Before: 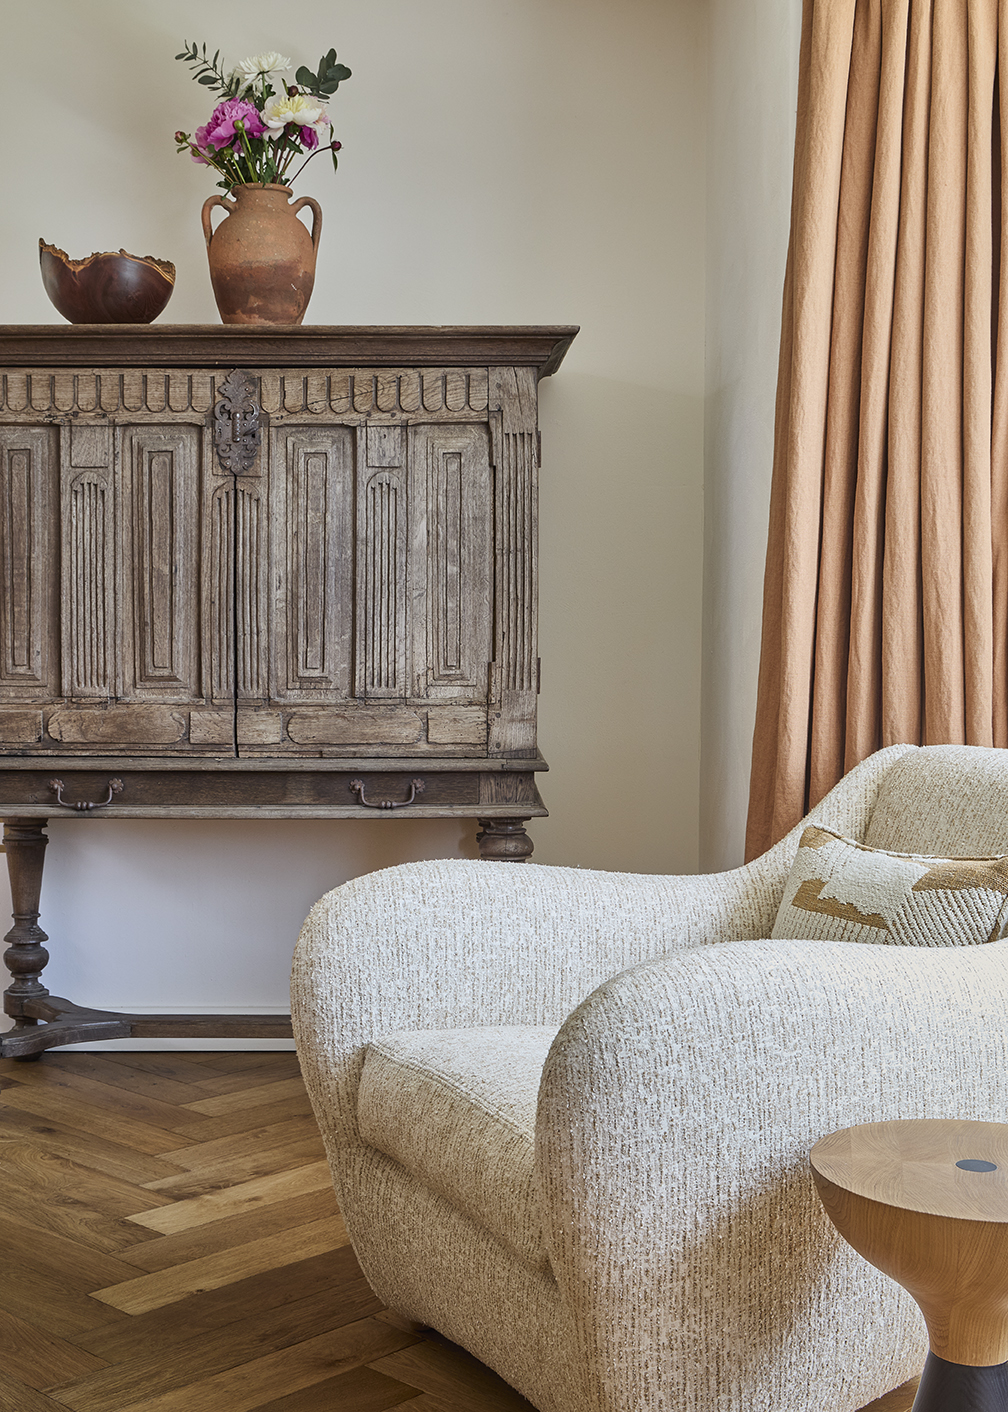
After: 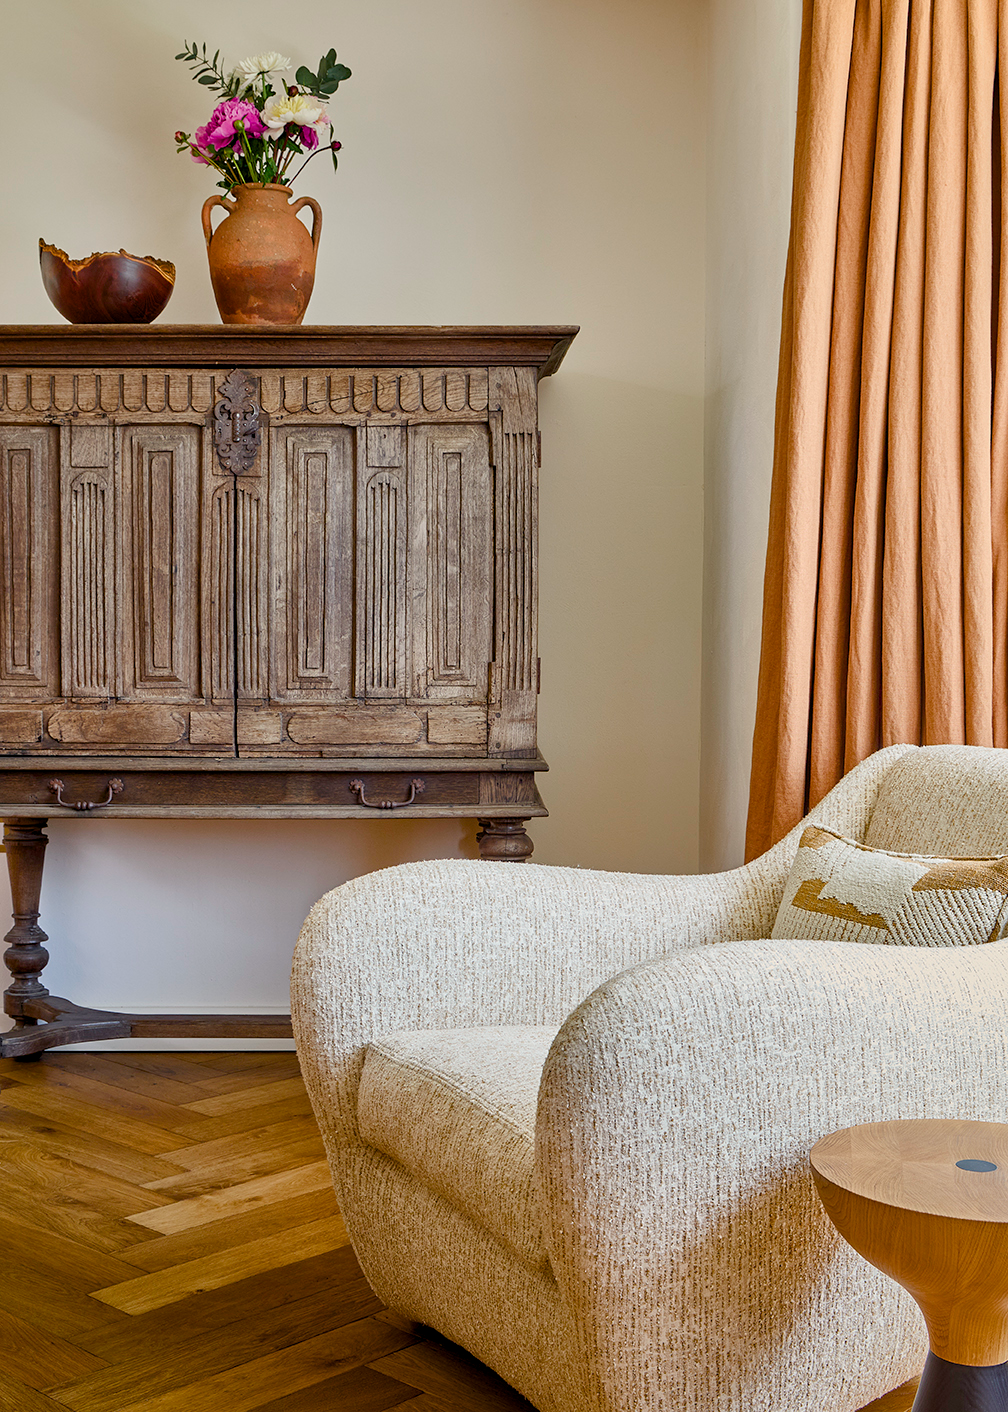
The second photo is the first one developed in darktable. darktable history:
color balance rgb: shadows lift › chroma 1%, shadows lift › hue 240.84°, highlights gain › chroma 2%, highlights gain › hue 73.2°, global offset › luminance -0.5%, perceptual saturation grading › global saturation 20%, perceptual saturation grading › highlights -25%, perceptual saturation grading › shadows 50%, global vibrance 15%
tone equalizer: on, module defaults
